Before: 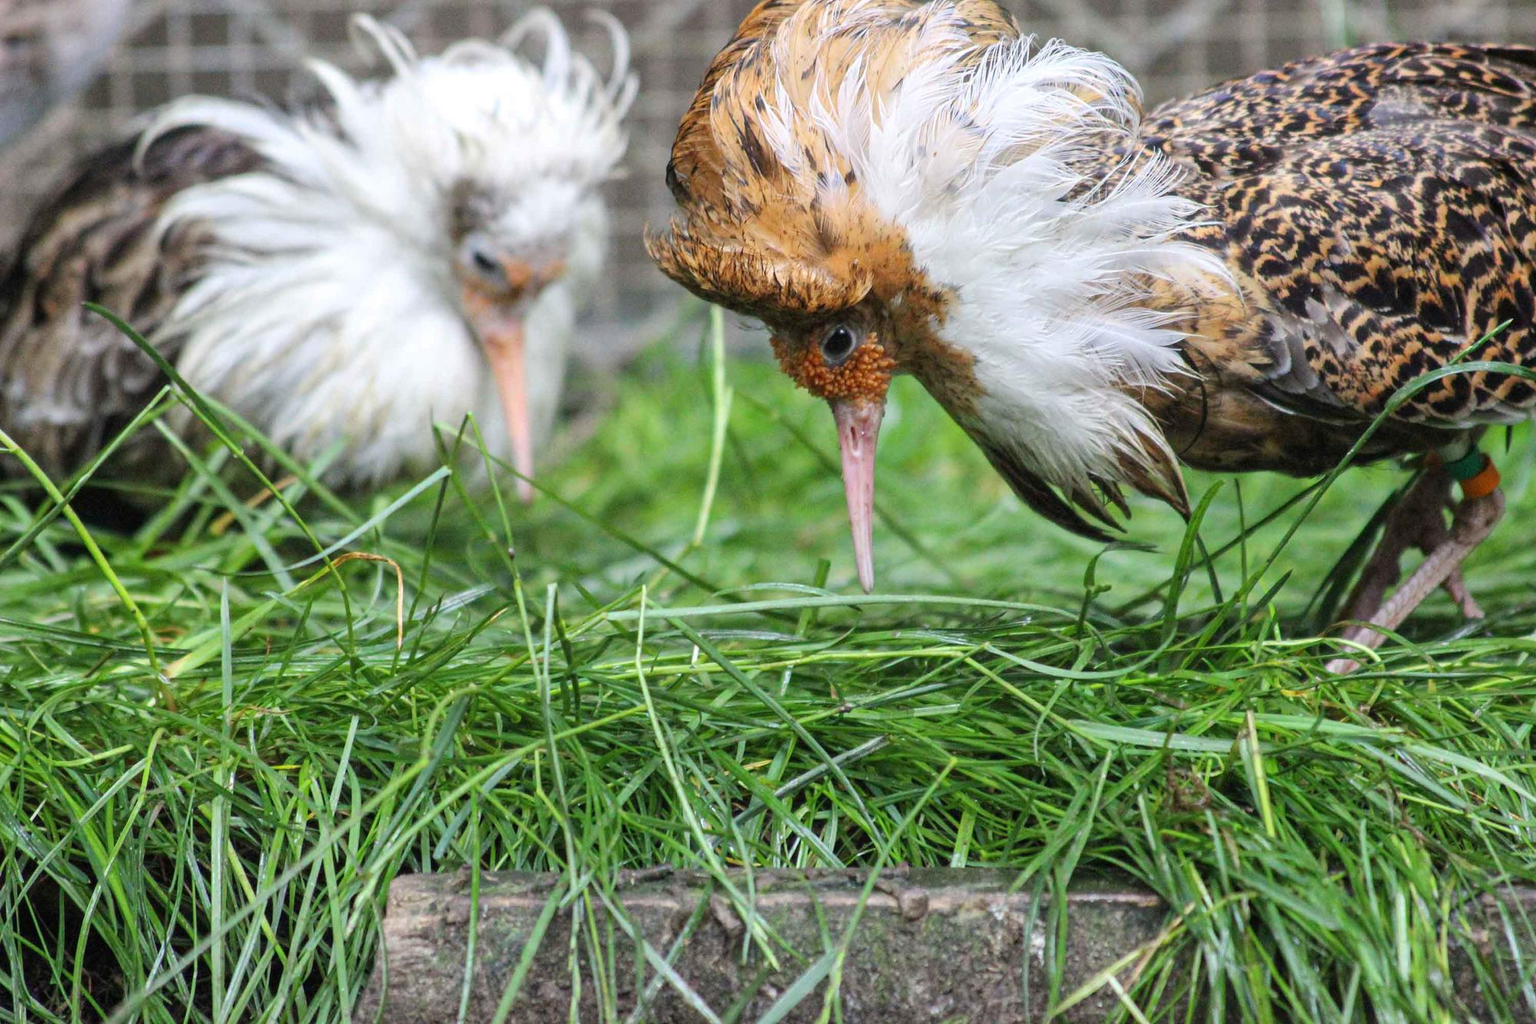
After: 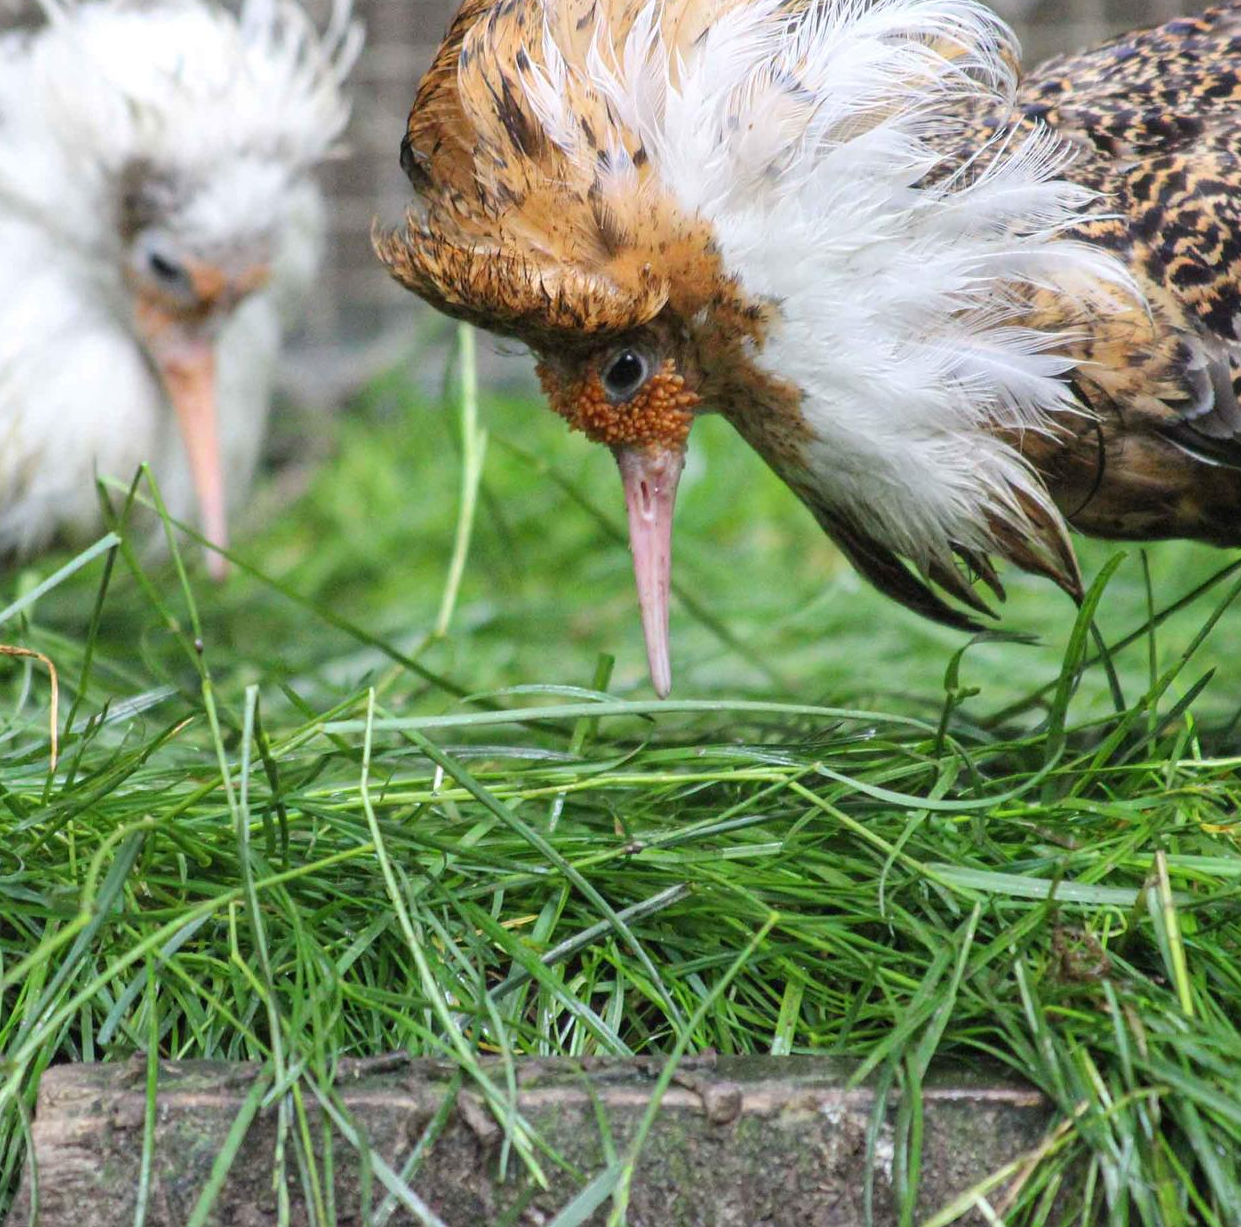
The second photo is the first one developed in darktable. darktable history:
crop and rotate: left 23.365%, top 5.625%, right 14.556%, bottom 2.305%
